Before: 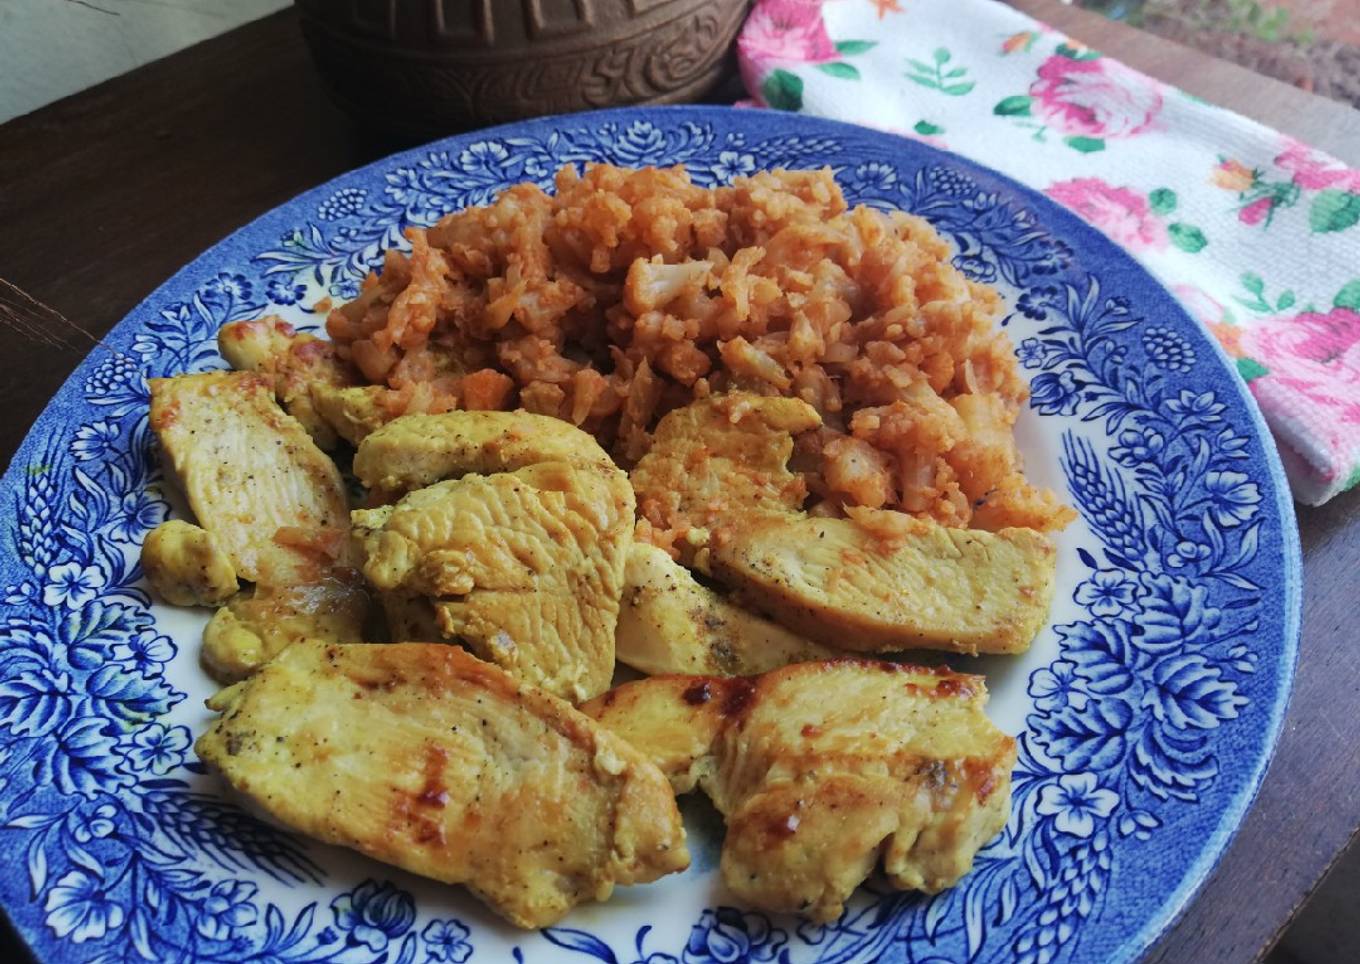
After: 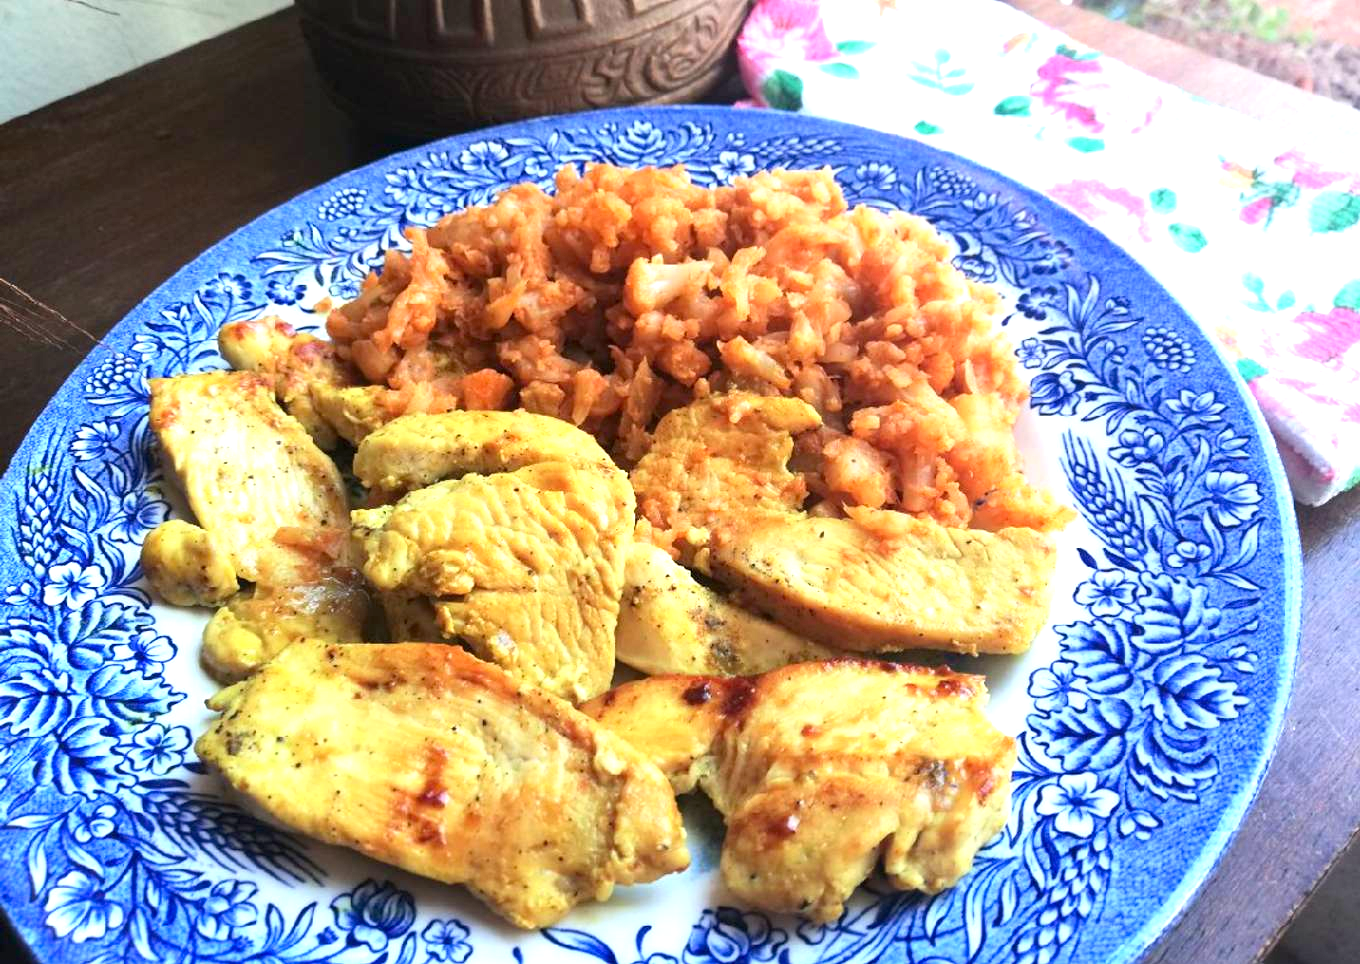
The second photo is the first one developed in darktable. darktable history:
exposure: black level correction 0.001, exposure 1.3 EV, compensate highlight preservation false
contrast brightness saturation: contrast 0.1, brightness 0.03, saturation 0.09
